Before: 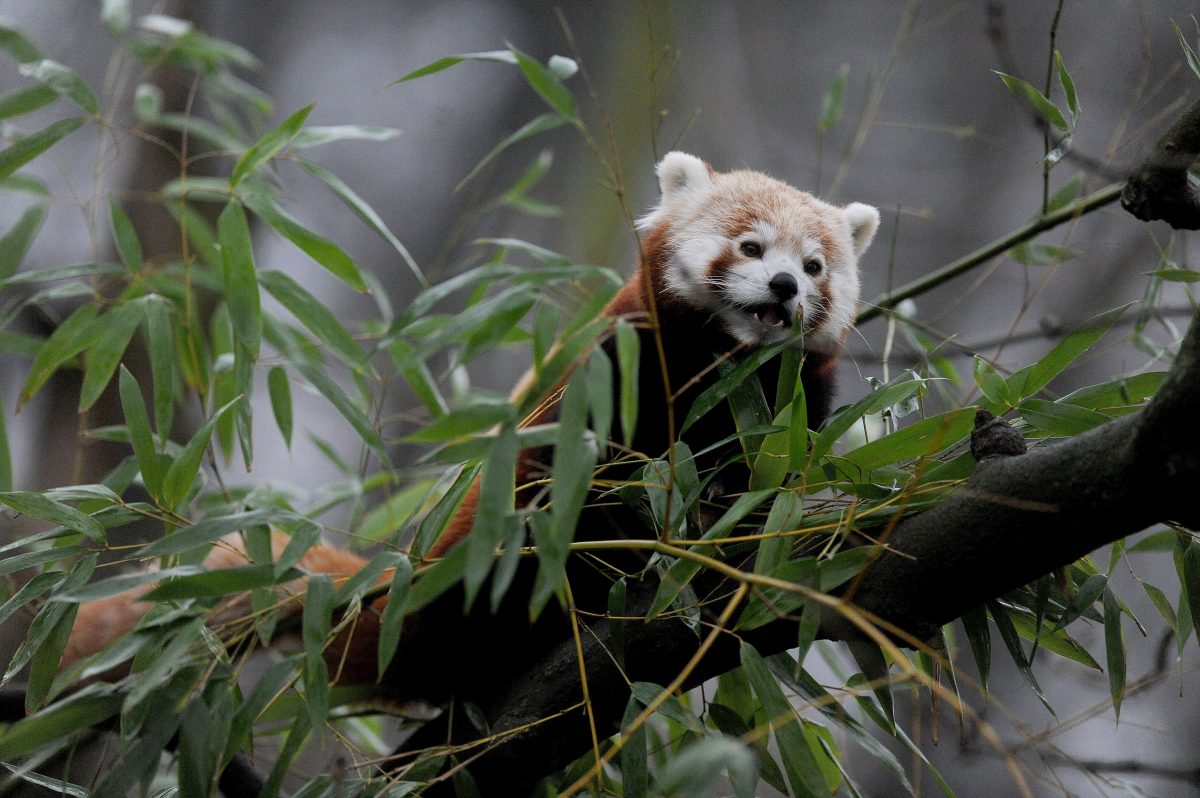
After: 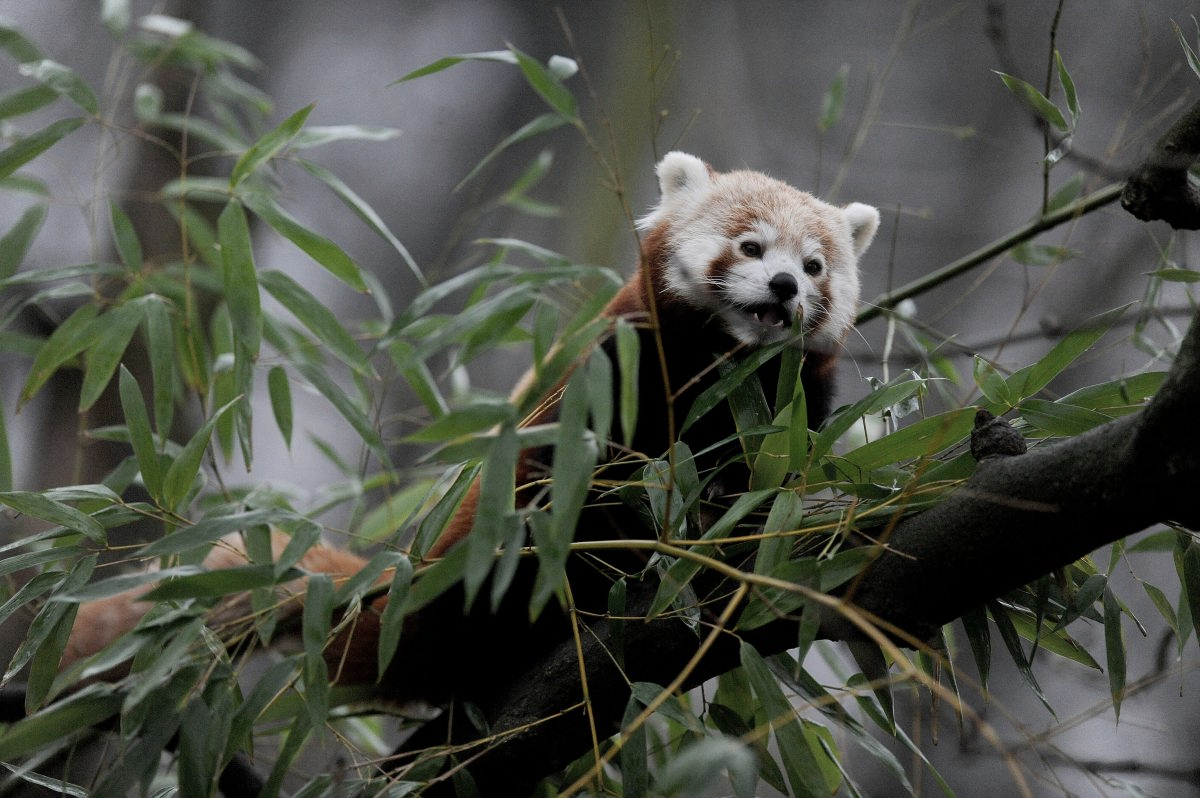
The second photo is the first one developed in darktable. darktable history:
contrast brightness saturation: contrast 0.06, brightness -0.013, saturation -0.236
